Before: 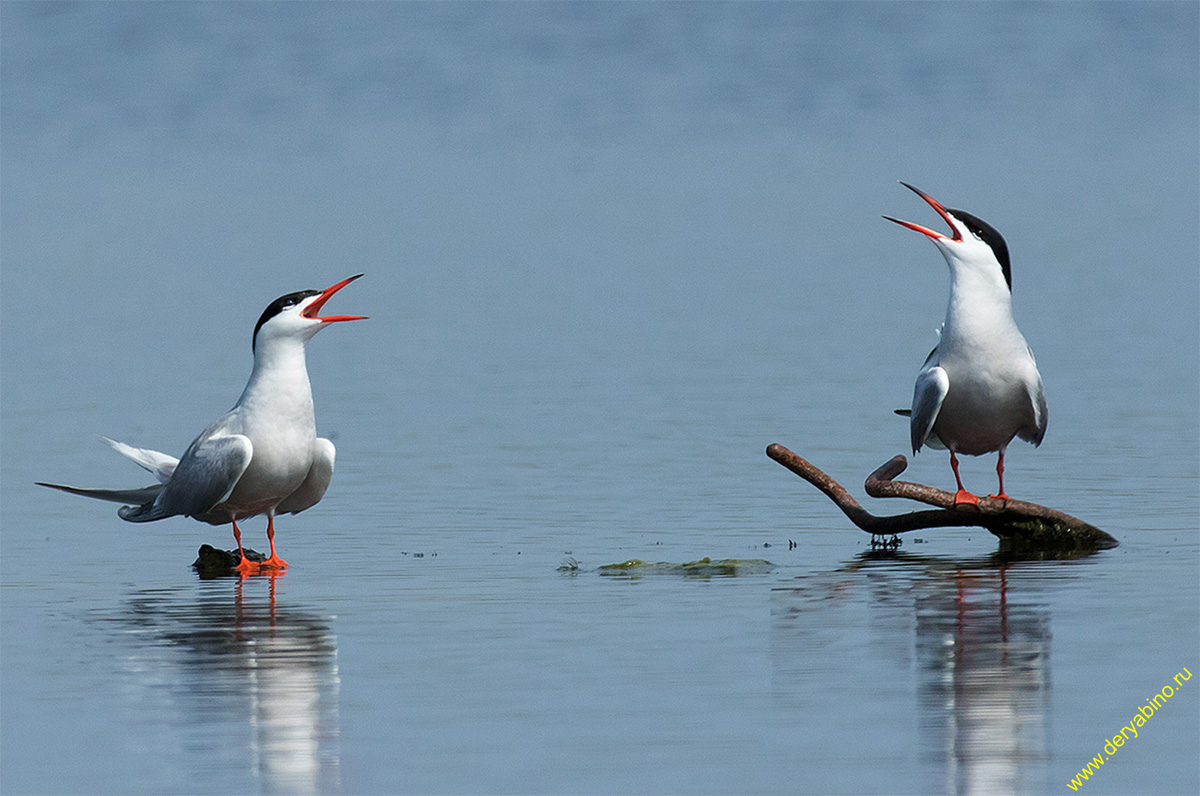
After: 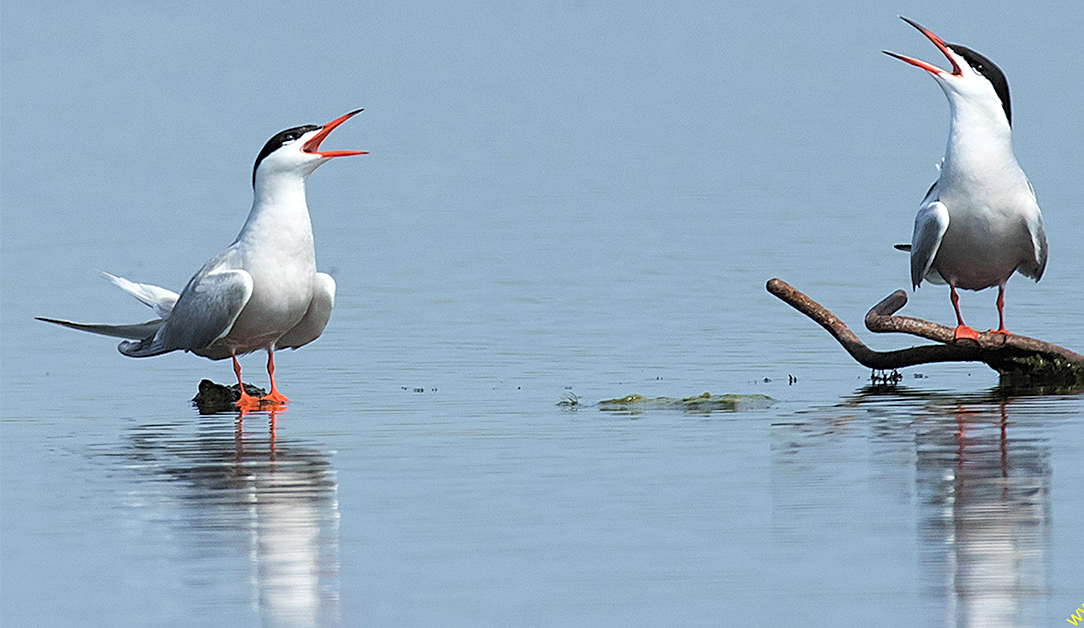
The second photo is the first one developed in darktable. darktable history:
sharpen: on, module defaults
crop: top 20.839%, right 9.347%, bottom 0.234%
contrast brightness saturation: brightness 0.148
exposure: exposure 0.201 EV, compensate highlight preservation false
